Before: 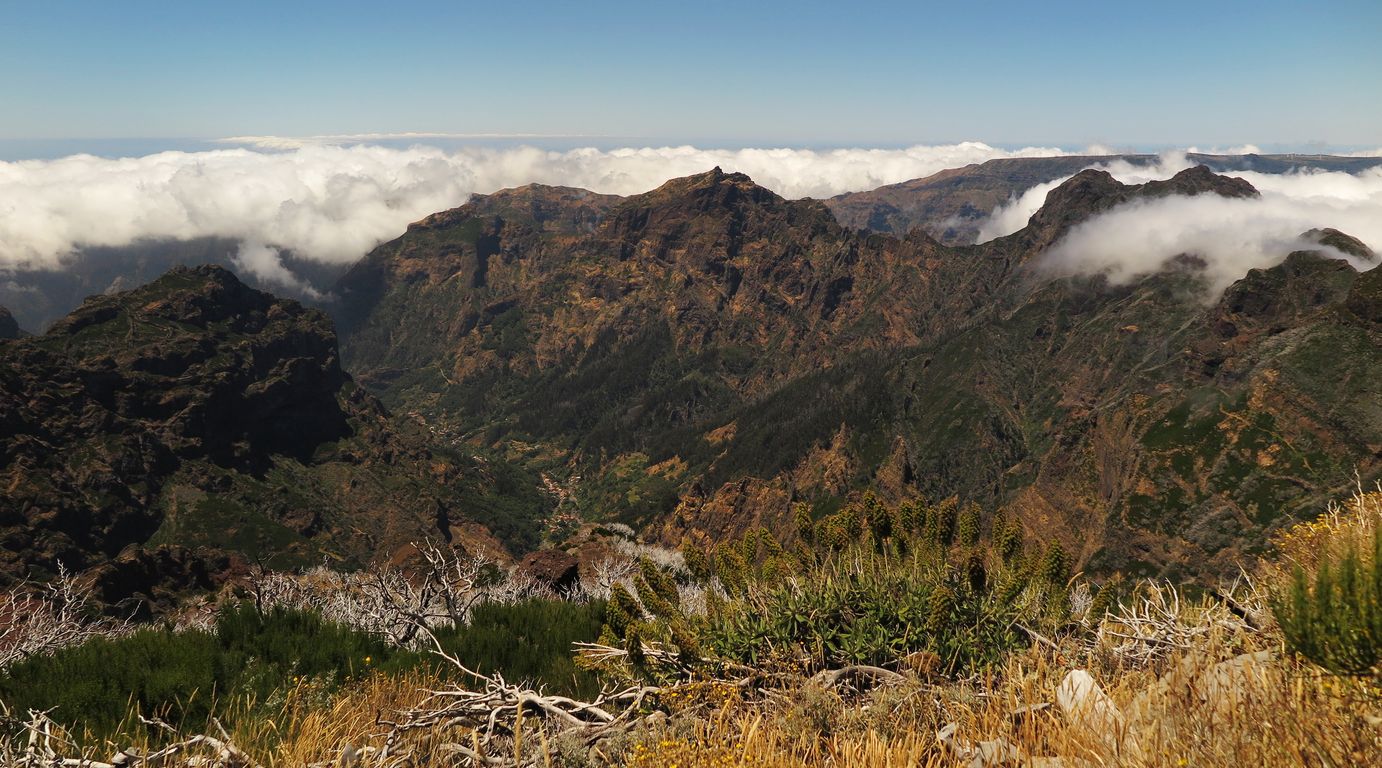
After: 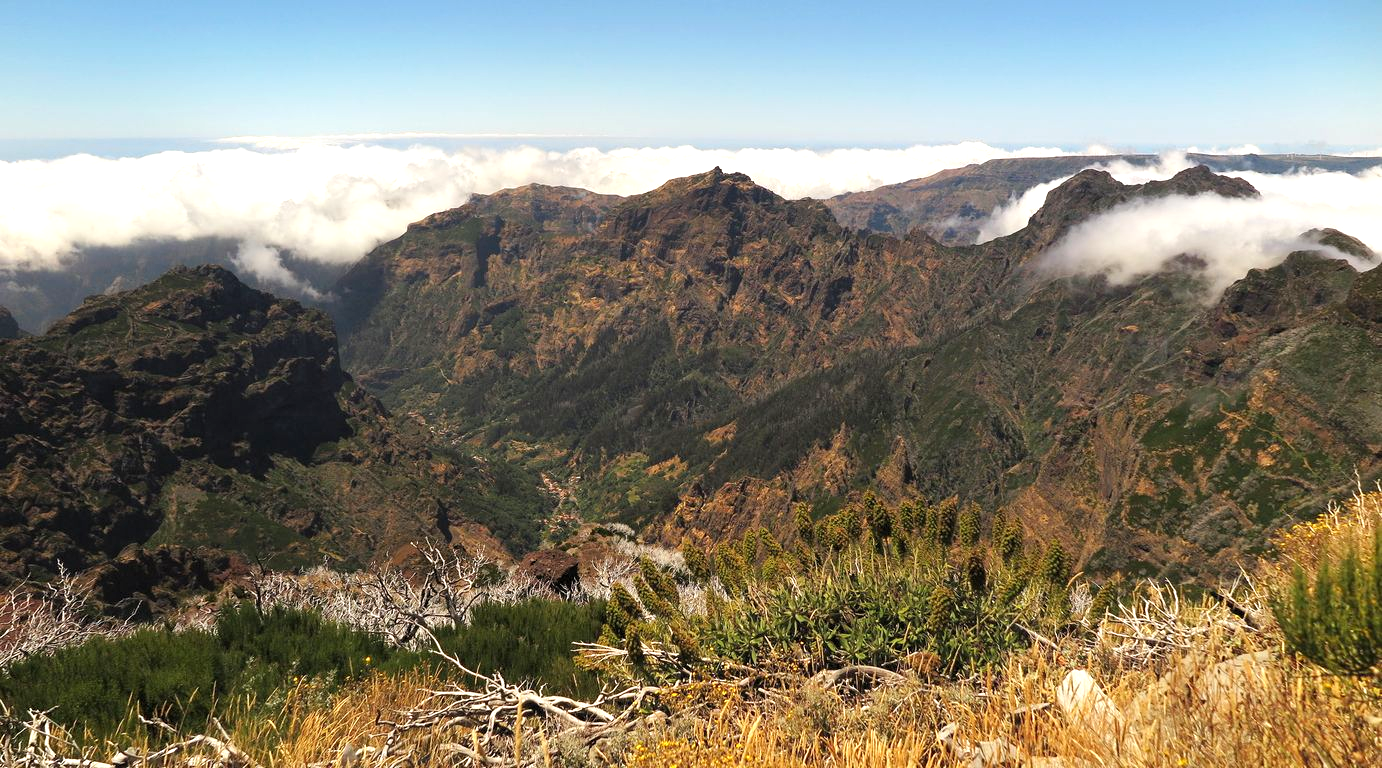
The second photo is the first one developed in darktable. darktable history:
levels: levels [0.018, 0.493, 1]
exposure: black level correction 0, exposure 0.7 EV, compensate exposure bias true, compensate highlight preservation false
